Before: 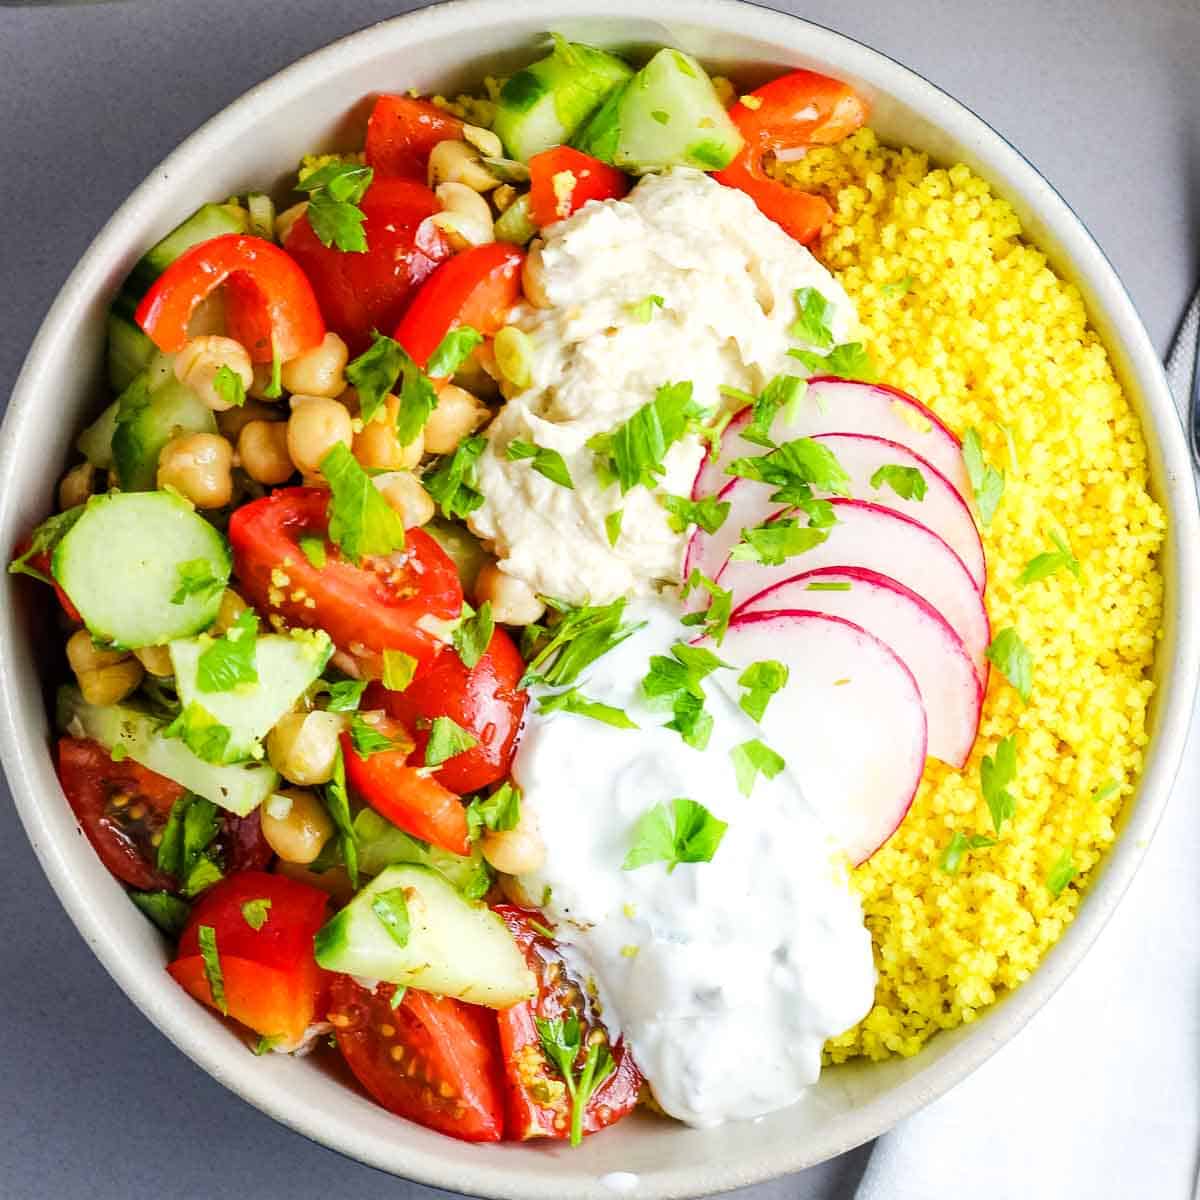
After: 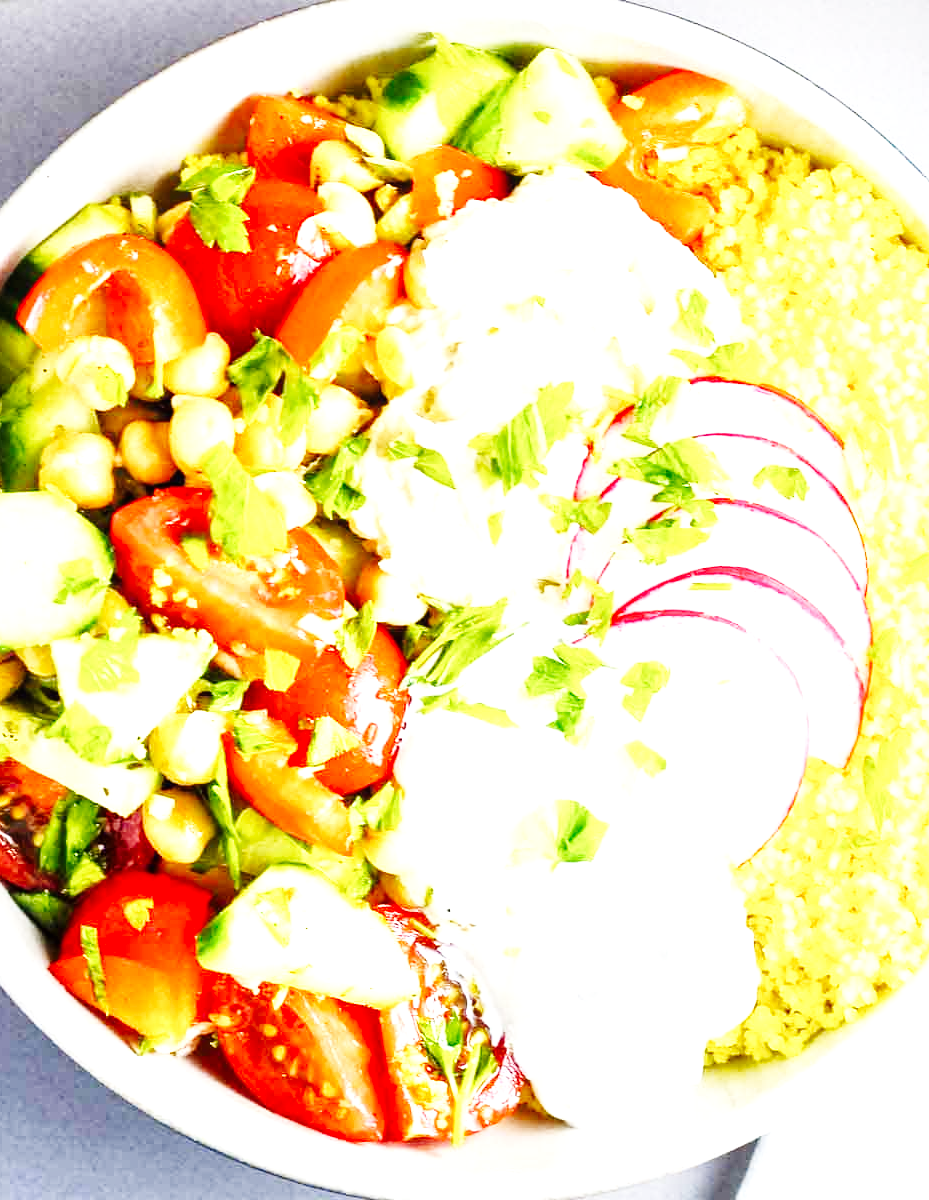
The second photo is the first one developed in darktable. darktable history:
local contrast: mode bilateral grid, contrast 19, coarseness 50, detail 141%, midtone range 0.2
exposure: black level correction -0.002, exposure 0.528 EV, compensate highlight preservation false
crop: left 9.853%, right 12.688%
base curve: curves: ch0 [(0, 0.003) (0.001, 0.002) (0.006, 0.004) (0.02, 0.022) (0.048, 0.086) (0.094, 0.234) (0.162, 0.431) (0.258, 0.629) (0.385, 0.8) (0.548, 0.918) (0.751, 0.988) (1, 1)], preserve colors none
